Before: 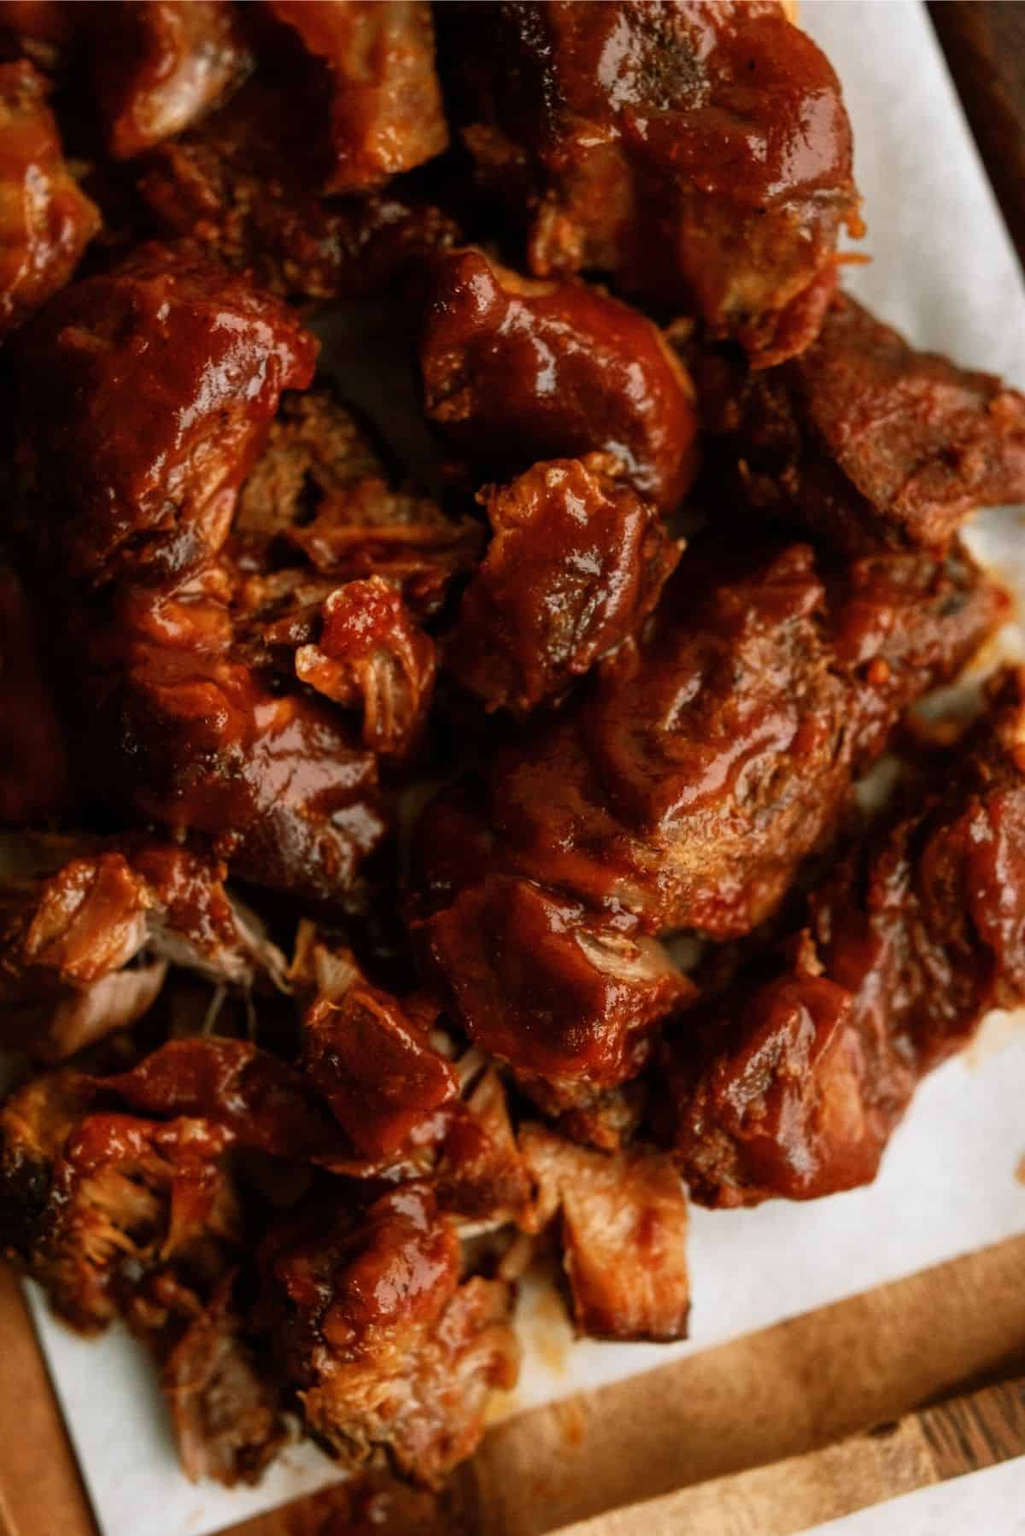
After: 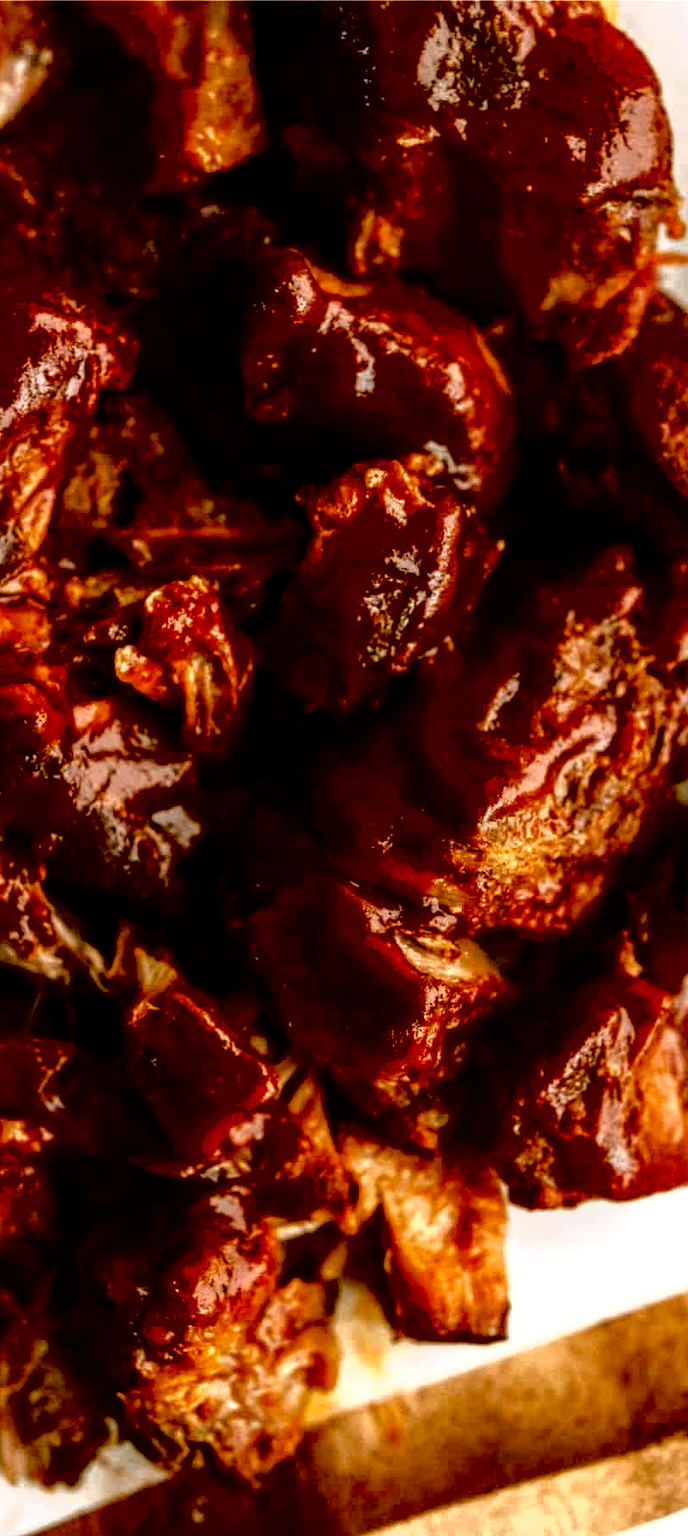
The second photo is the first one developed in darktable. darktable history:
local contrast: on, module defaults
crop and rotate: left 17.716%, right 15.147%
tone equalizer: -8 EV -0.001 EV, -7 EV 0.002 EV, -6 EV -0.003 EV, -5 EV -0.004 EV, -4 EV -0.065 EV, -3 EV -0.198 EV, -2 EV -0.271 EV, -1 EV 0.12 EV, +0 EV 0.334 EV, edges refinement/feathering 500, mask exposure compensation -1.57 EV, preserve details no
tone curve: curves: ch0 [(0, 0) (0.003, 0.002) (0.011, 0.006) (0.025, 0.014) (0.044, 0.025) (0.069, 0.039) (0.1, 0.056) (0.136, 0.086) (0.177, 0.129) (0.224, 0.183) (0.277, 0.247) (0.335, 0.318) (0.399, 0.395) (0.468, 0.48) (0.543, 0.571) (0.623, 0.668) (0.709, 0.773) (0.801, 0.873) (0.898, 0.978) (1, 1)], color space Lab, linked channels, preserve colors none
exposure: black level correction 0.041, exposure 0.499 EV, compensate exposure bias true, compensate highlight preservation false
